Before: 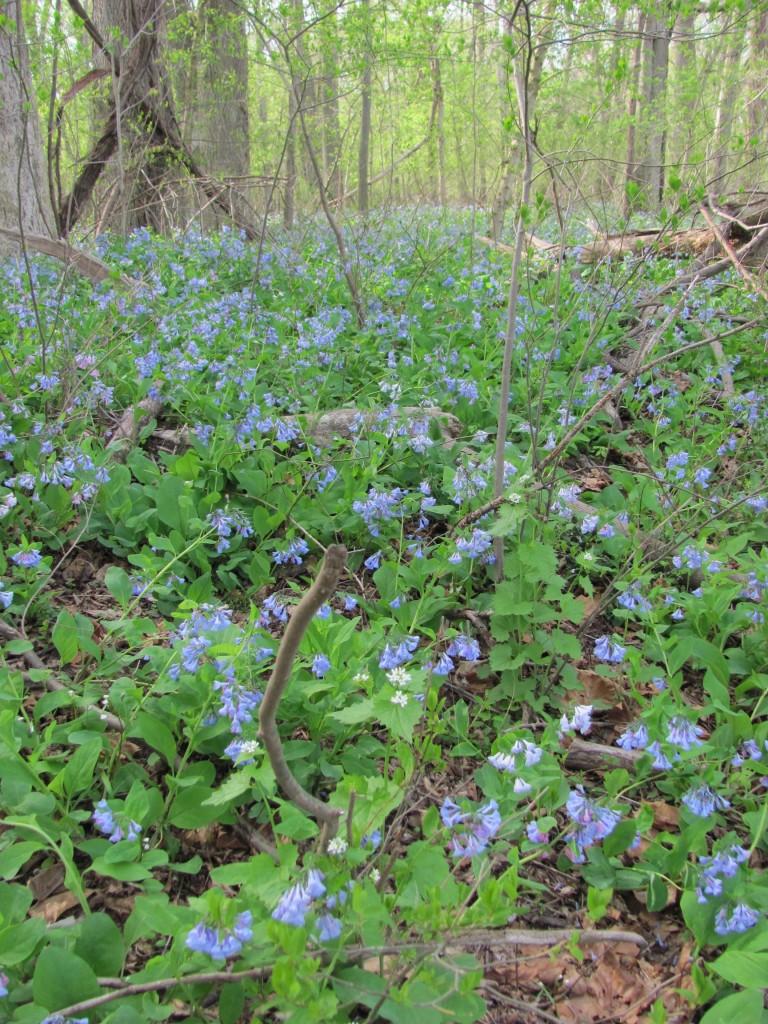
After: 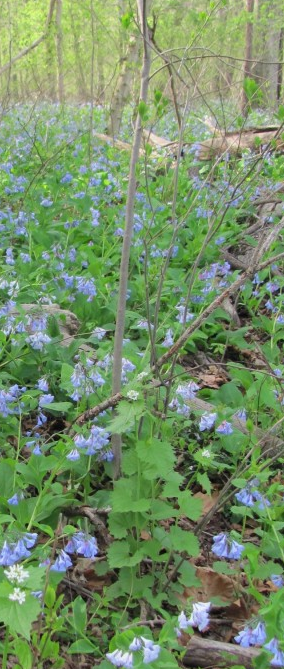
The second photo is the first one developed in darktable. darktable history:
crop and rotate: left 49.848%, top 10.113%, right 13.066%, bottom 24.471%
